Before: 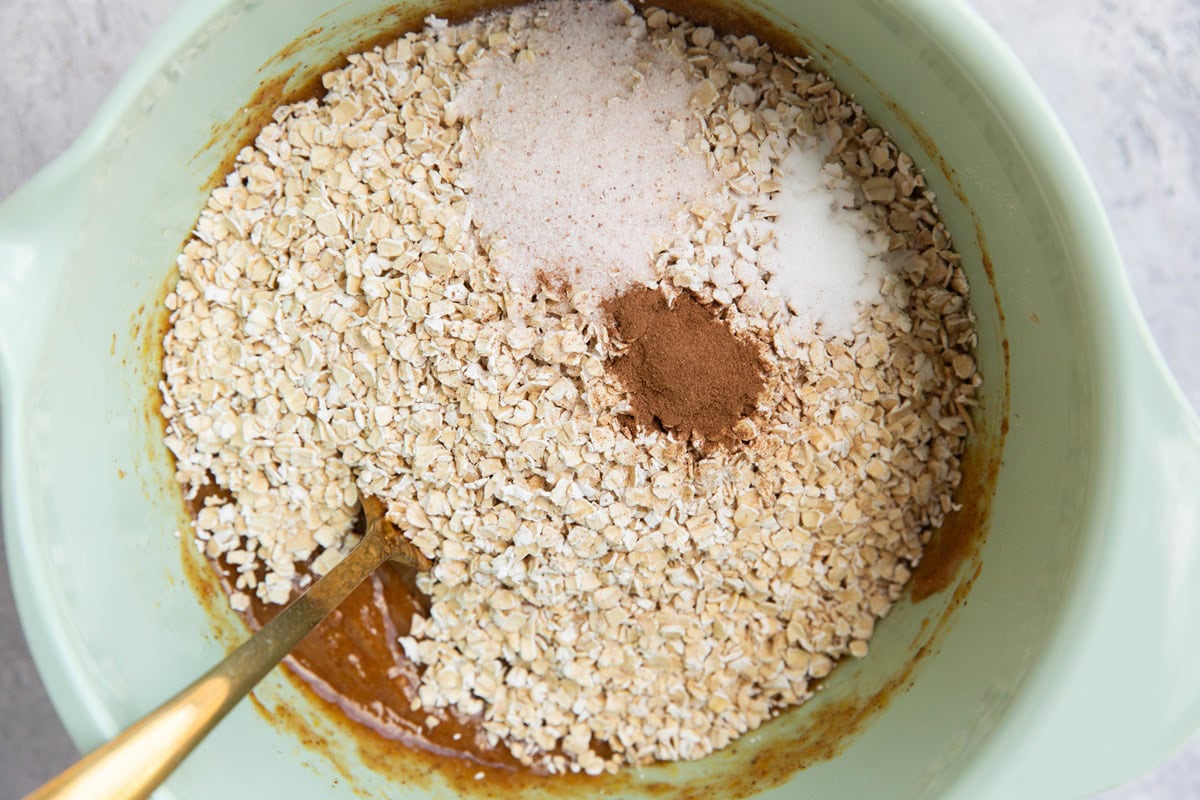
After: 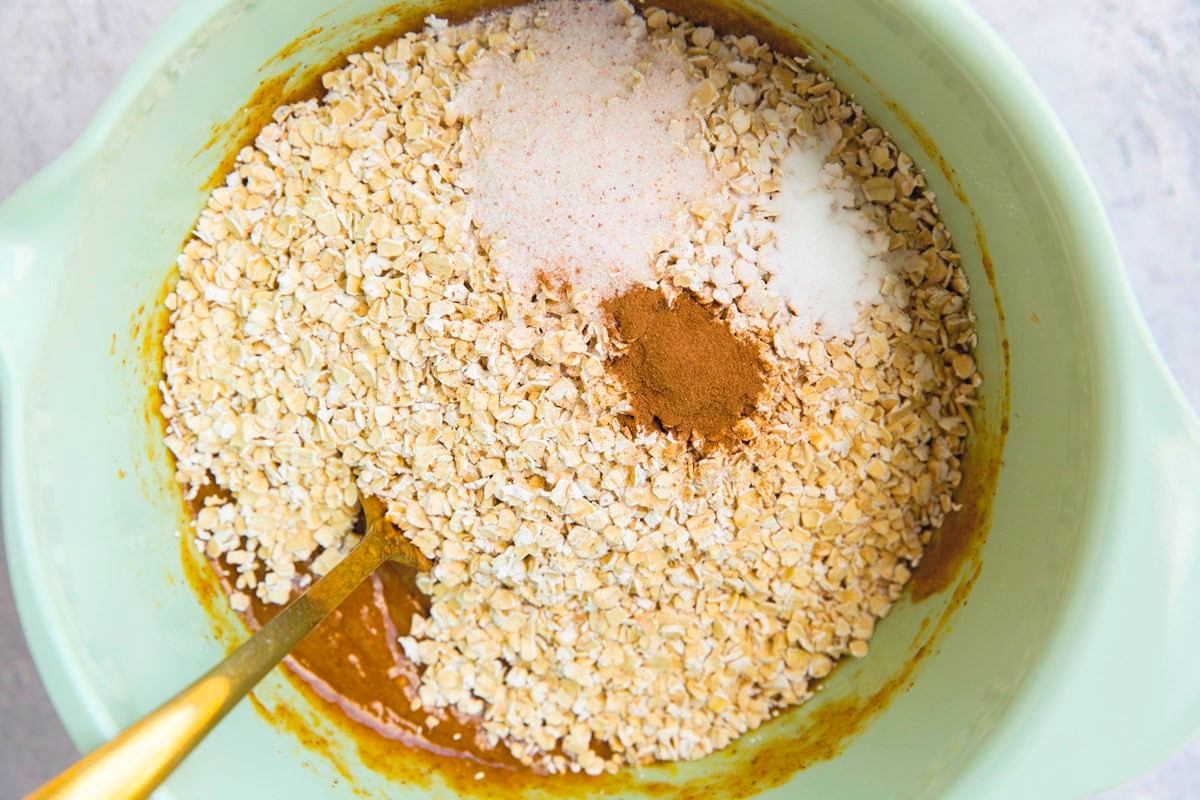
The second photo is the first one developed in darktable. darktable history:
contrast brightness saturation: brightness 0.15
white balance: emerald 1
color balance rgb: linear chroma grading › global chroma 15%, perceptual saturation grading › global saturation 30%
